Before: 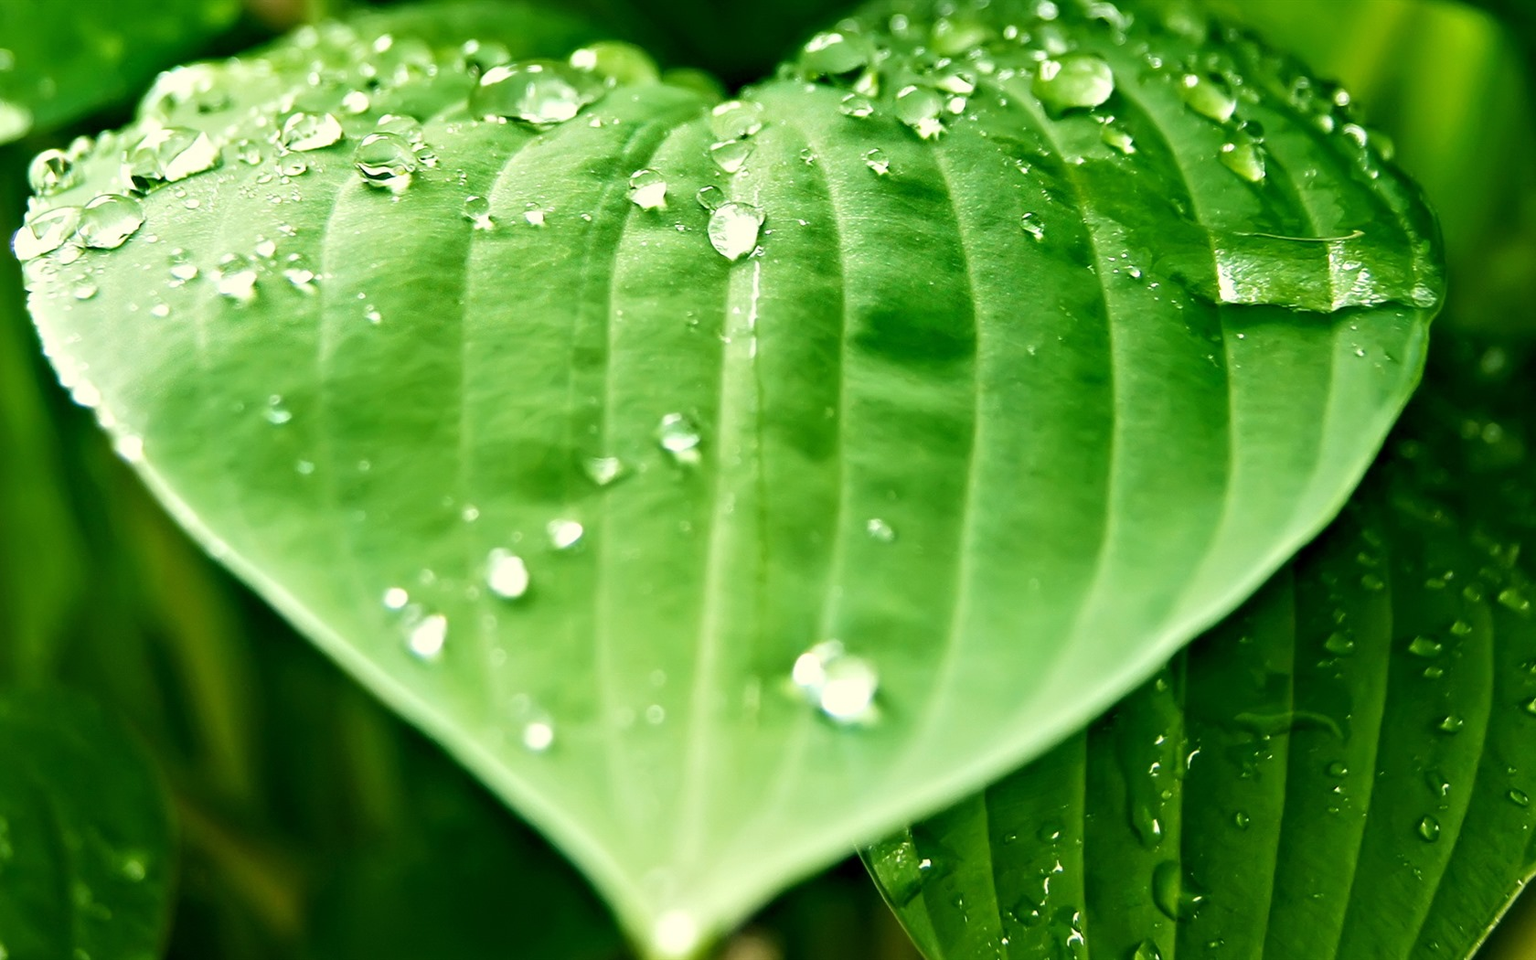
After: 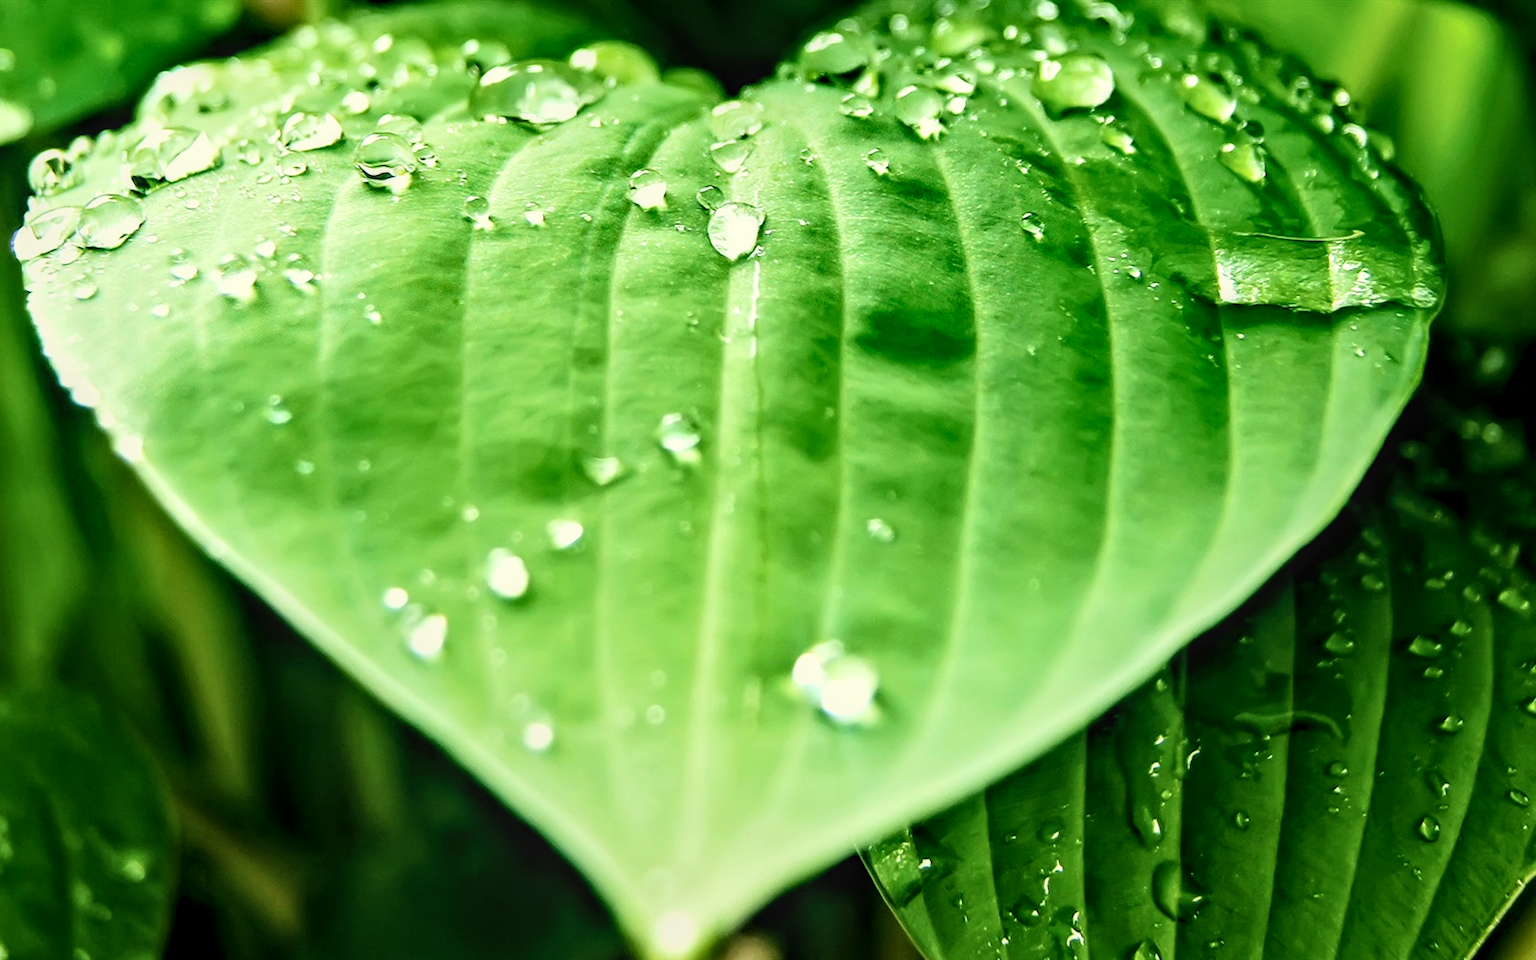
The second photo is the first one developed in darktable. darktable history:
filmic rgb: middle gray luminance 12.94%, black relative exposure -10.17 EV, white relative exposure 3.47 EV, target black luminance 0%, hardness 5.65, latitude 45.01%, contrast 1.229, highlights saturation mix 6.27%, shadows ↔ highlights balance 27.26%, color science v6 (2022)
local contrast: detail 130%
exposure: exposure 0.203 EV, compensate exposure bias true, compensate highlight preservation false
contrast brightness saturation: contrast 0.071
